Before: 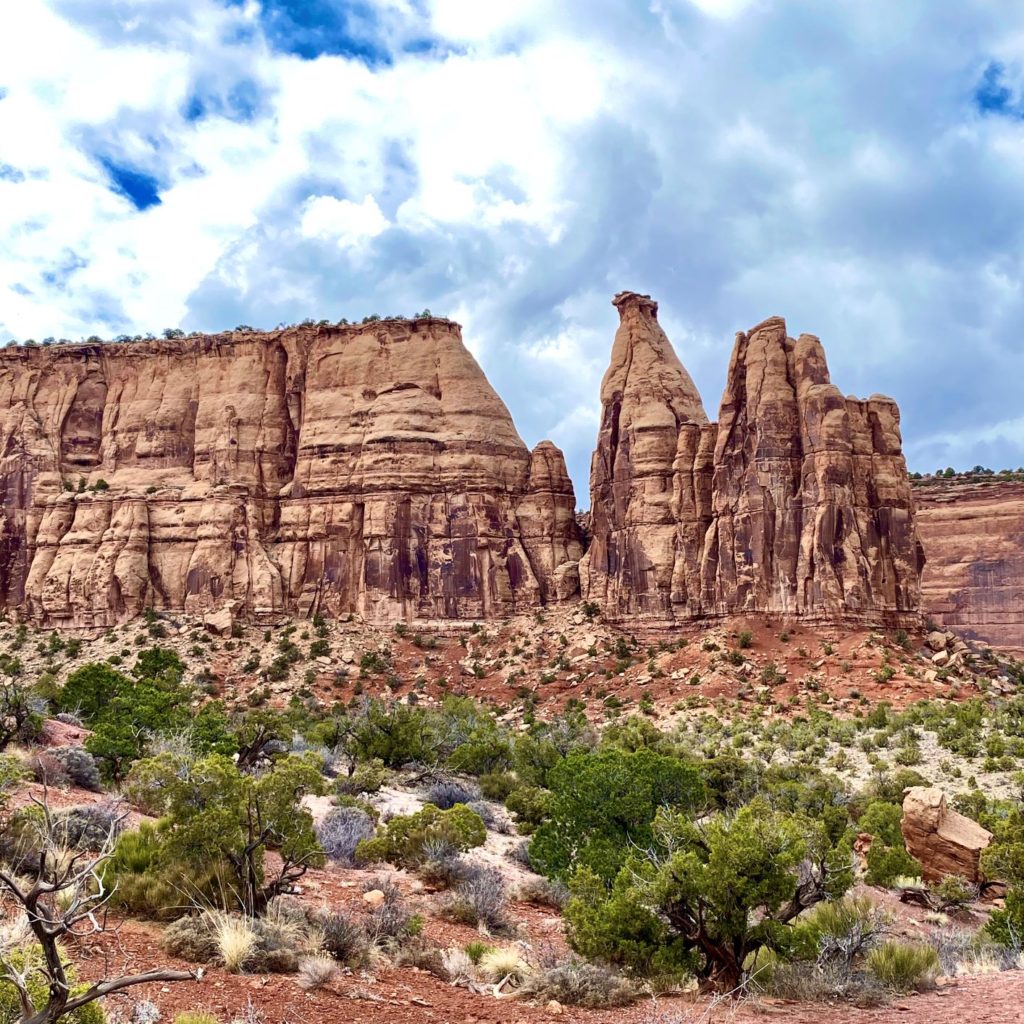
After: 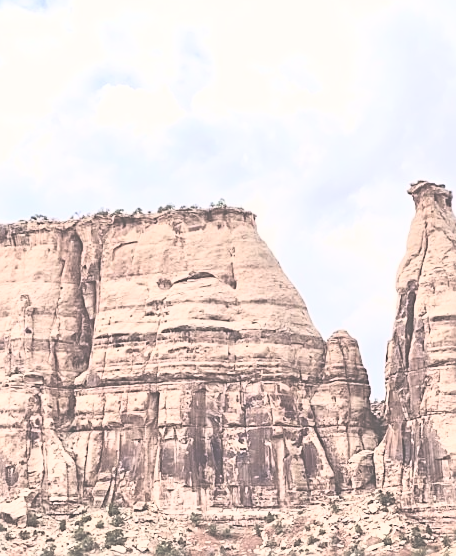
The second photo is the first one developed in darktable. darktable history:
exposure: black level correction -0.062, exposure -0.05 EV, compensate highlight preservation false
local contrast: mode bilateral grid, contrast 100, coarseness 100, detail 91%, midtone range 0.2
color correction: highlights a* 5.52, highlights b* 5.21, saturation 0.636
crop: left 20.063%, top 10.889%, right 35.345%, bottom 34.777%
sharpen: on, module defaults
color calibration: gray › normalize channels true, illuminant same as pipeline (D50), adaptation XYZ, x 0.346, y 0.358, temperature 5021.04 K, gamut compression 0.027
contrast brightness saturation: contrast 0.1, saturation -0.284
base curve: curves: ch0 [(0, 0) (0.012, 0.01) (0.073, 0.168) (0.31, 0.711) (0.645, 0.957) (1, 1)]
